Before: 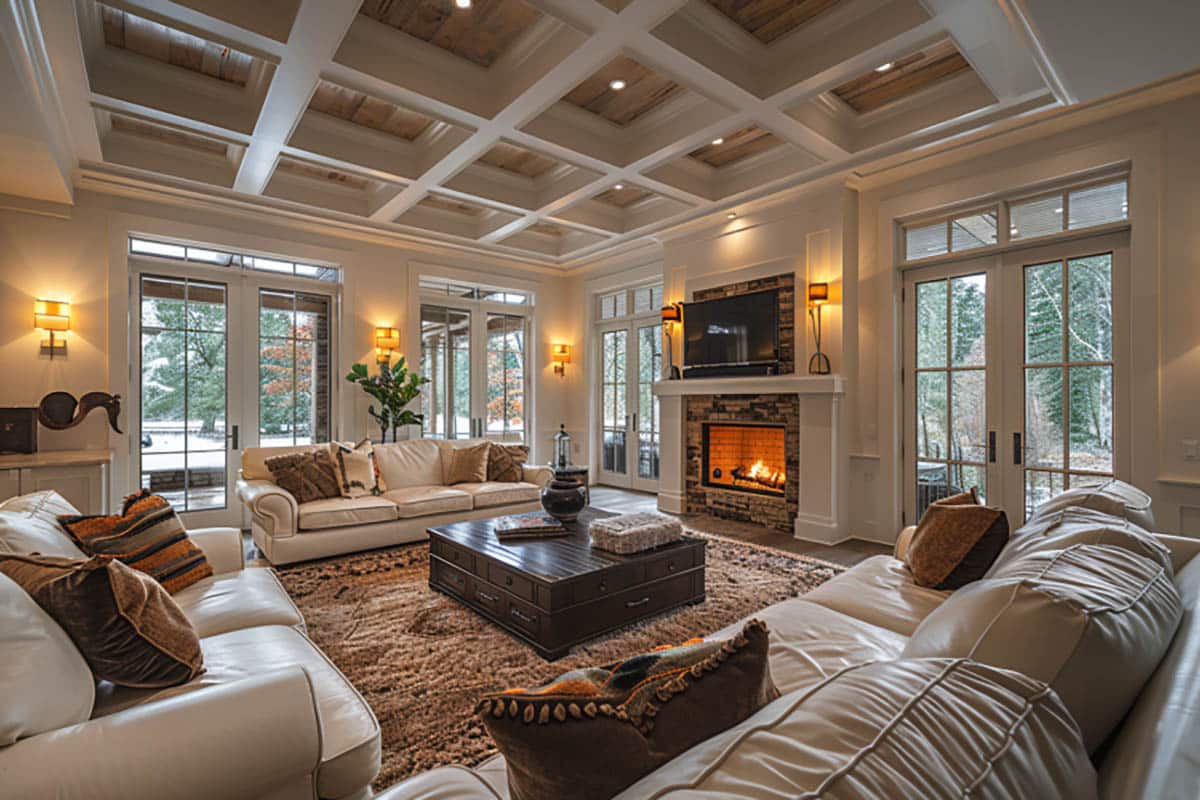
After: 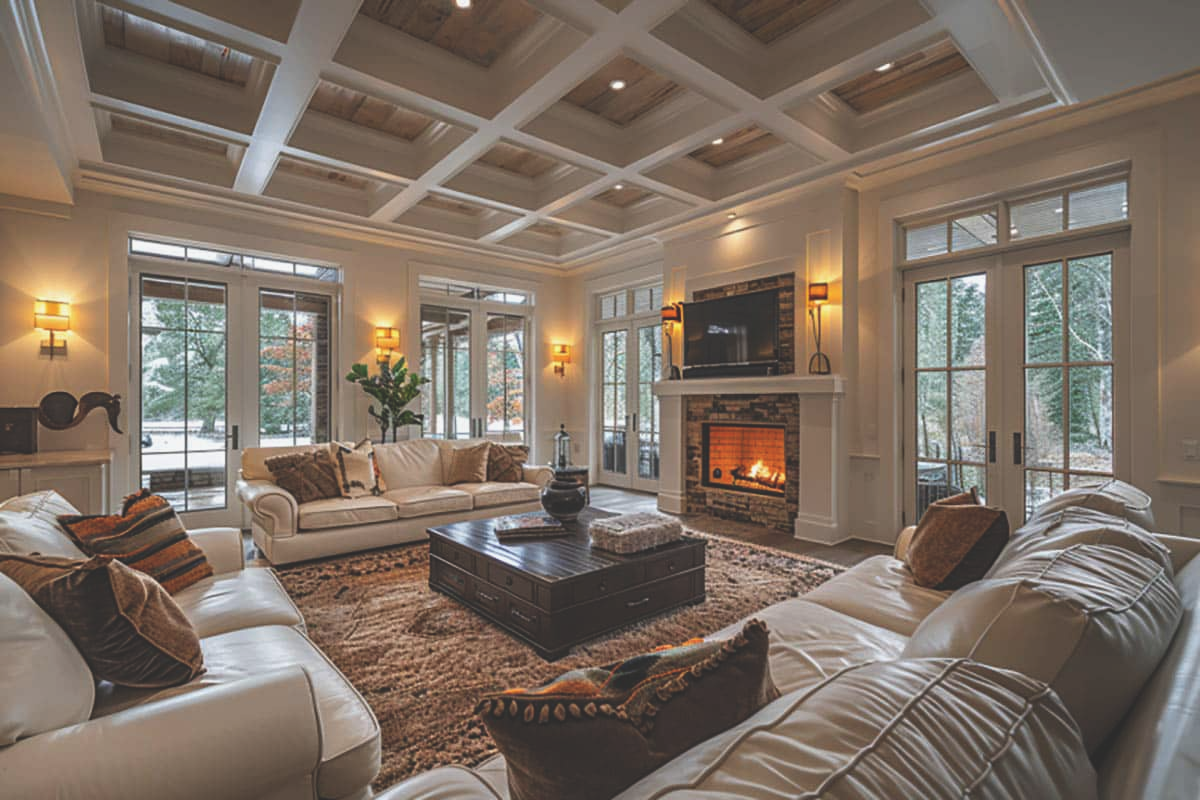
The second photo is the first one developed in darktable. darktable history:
exposure: black level correction -0.025, exposure -0.12 EV, compensate exposure bias true, compensate highlight preservation false
